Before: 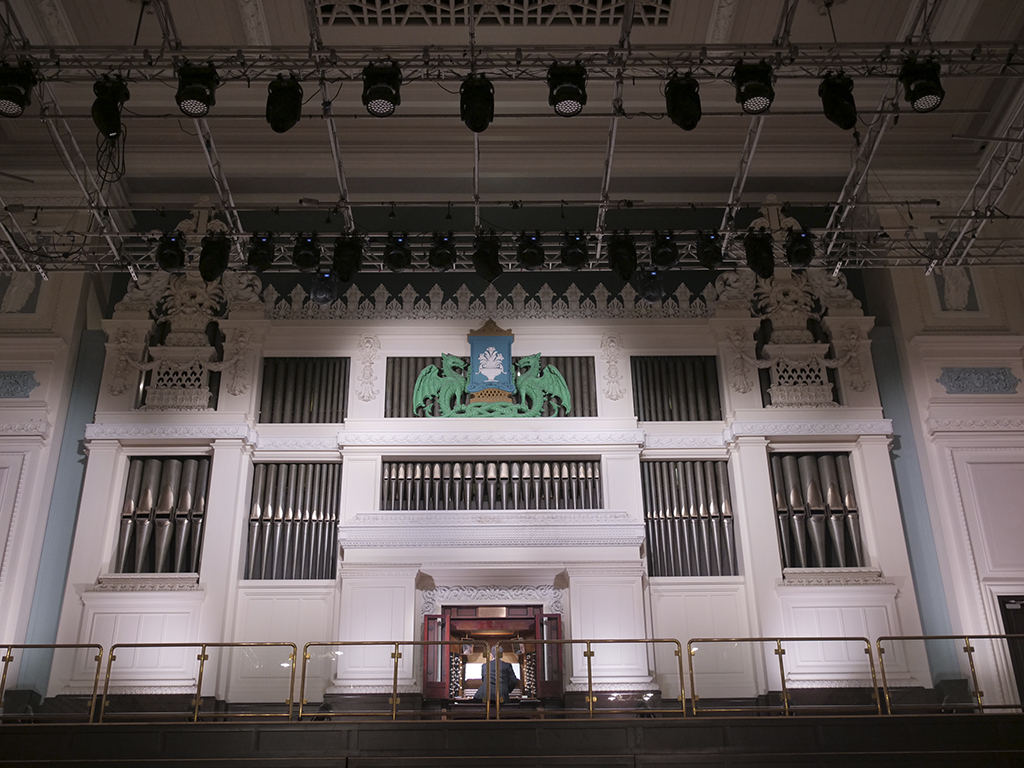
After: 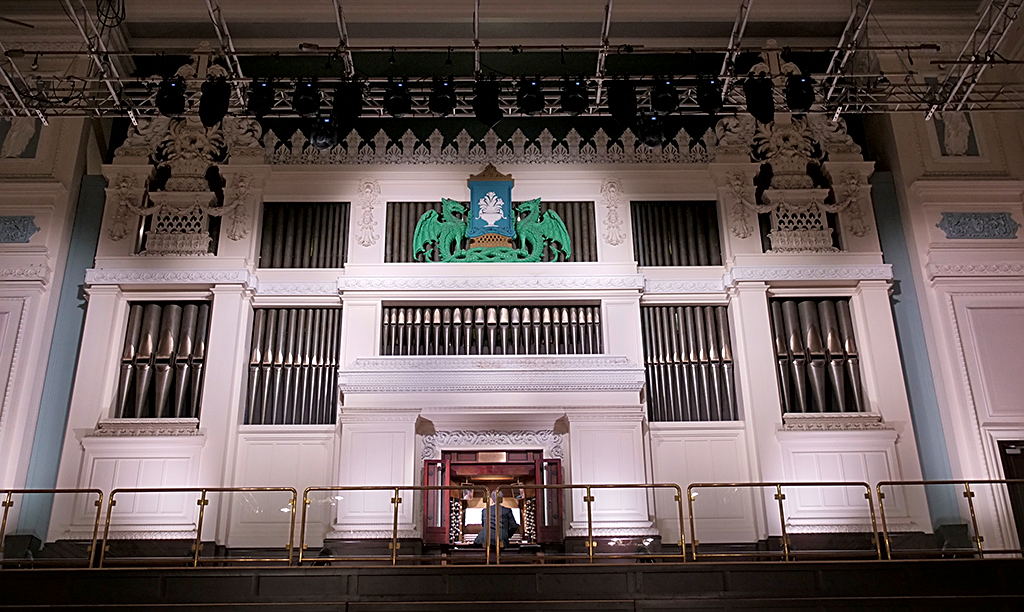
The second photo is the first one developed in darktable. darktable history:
crop and rotate: top 20.247%
velvia: strength 16.41%
local contrast: mode bilateral grid, contrast 24, coarseness 60, detail 151%, midtone range 0.2
sharpen: on, module defaults
